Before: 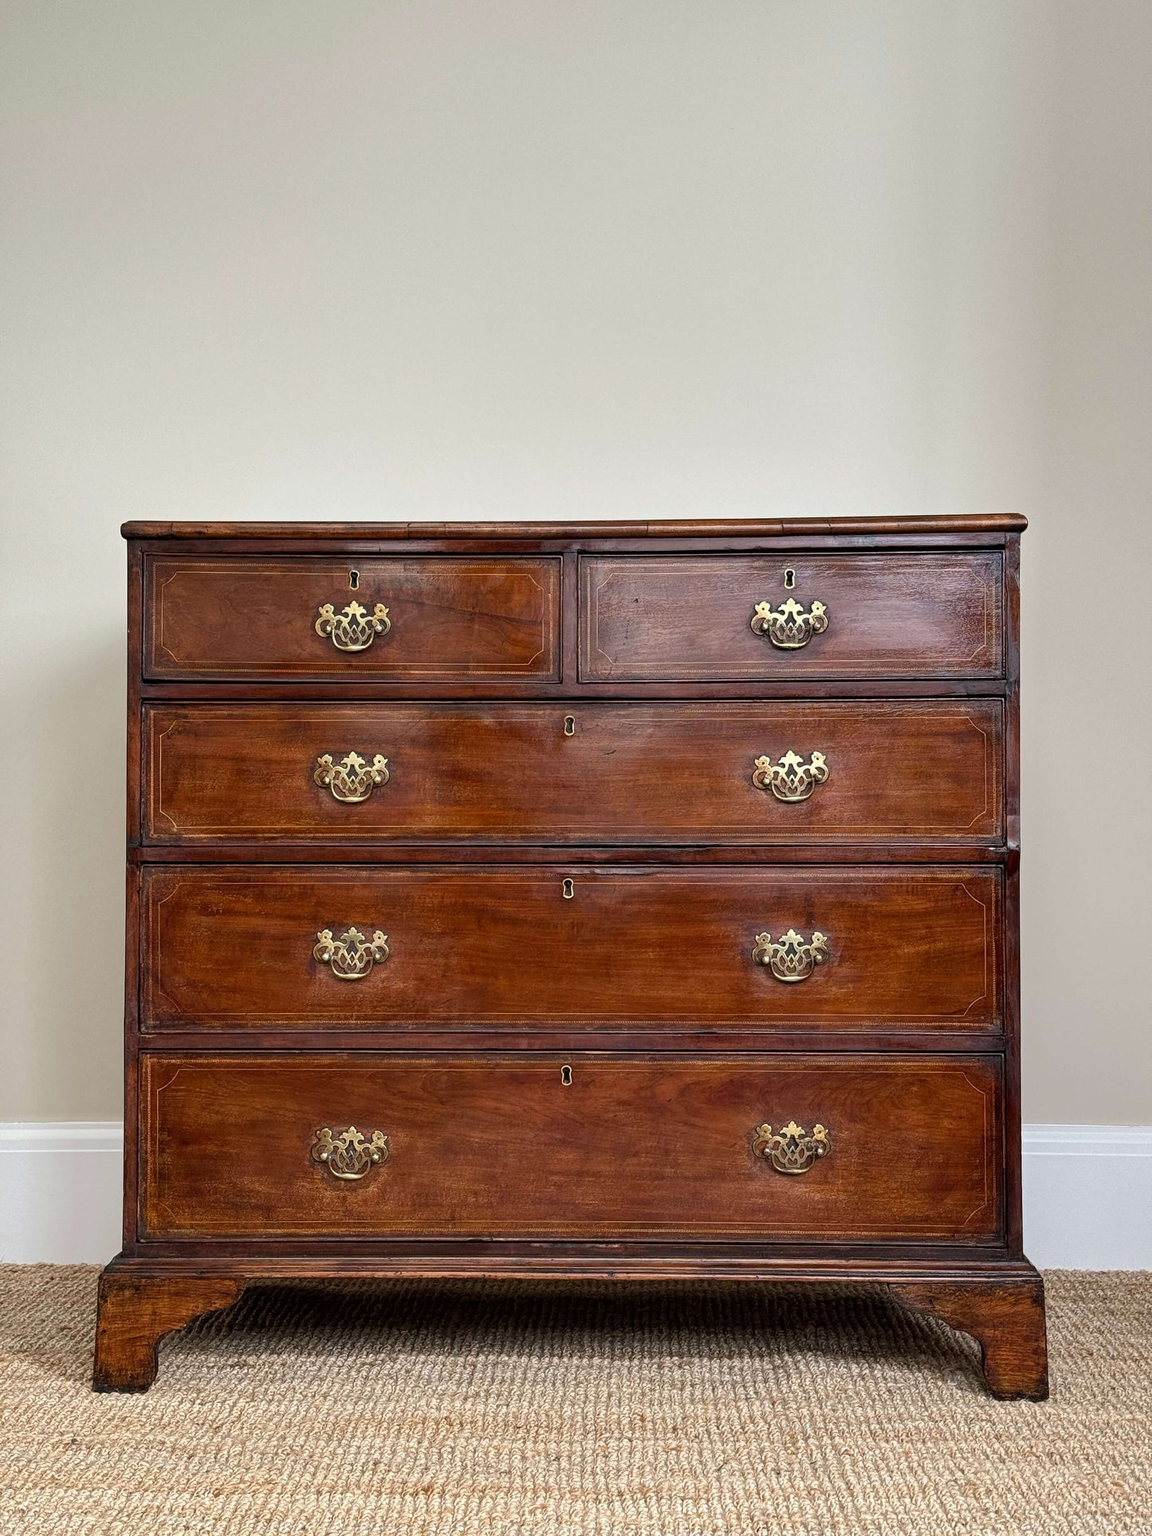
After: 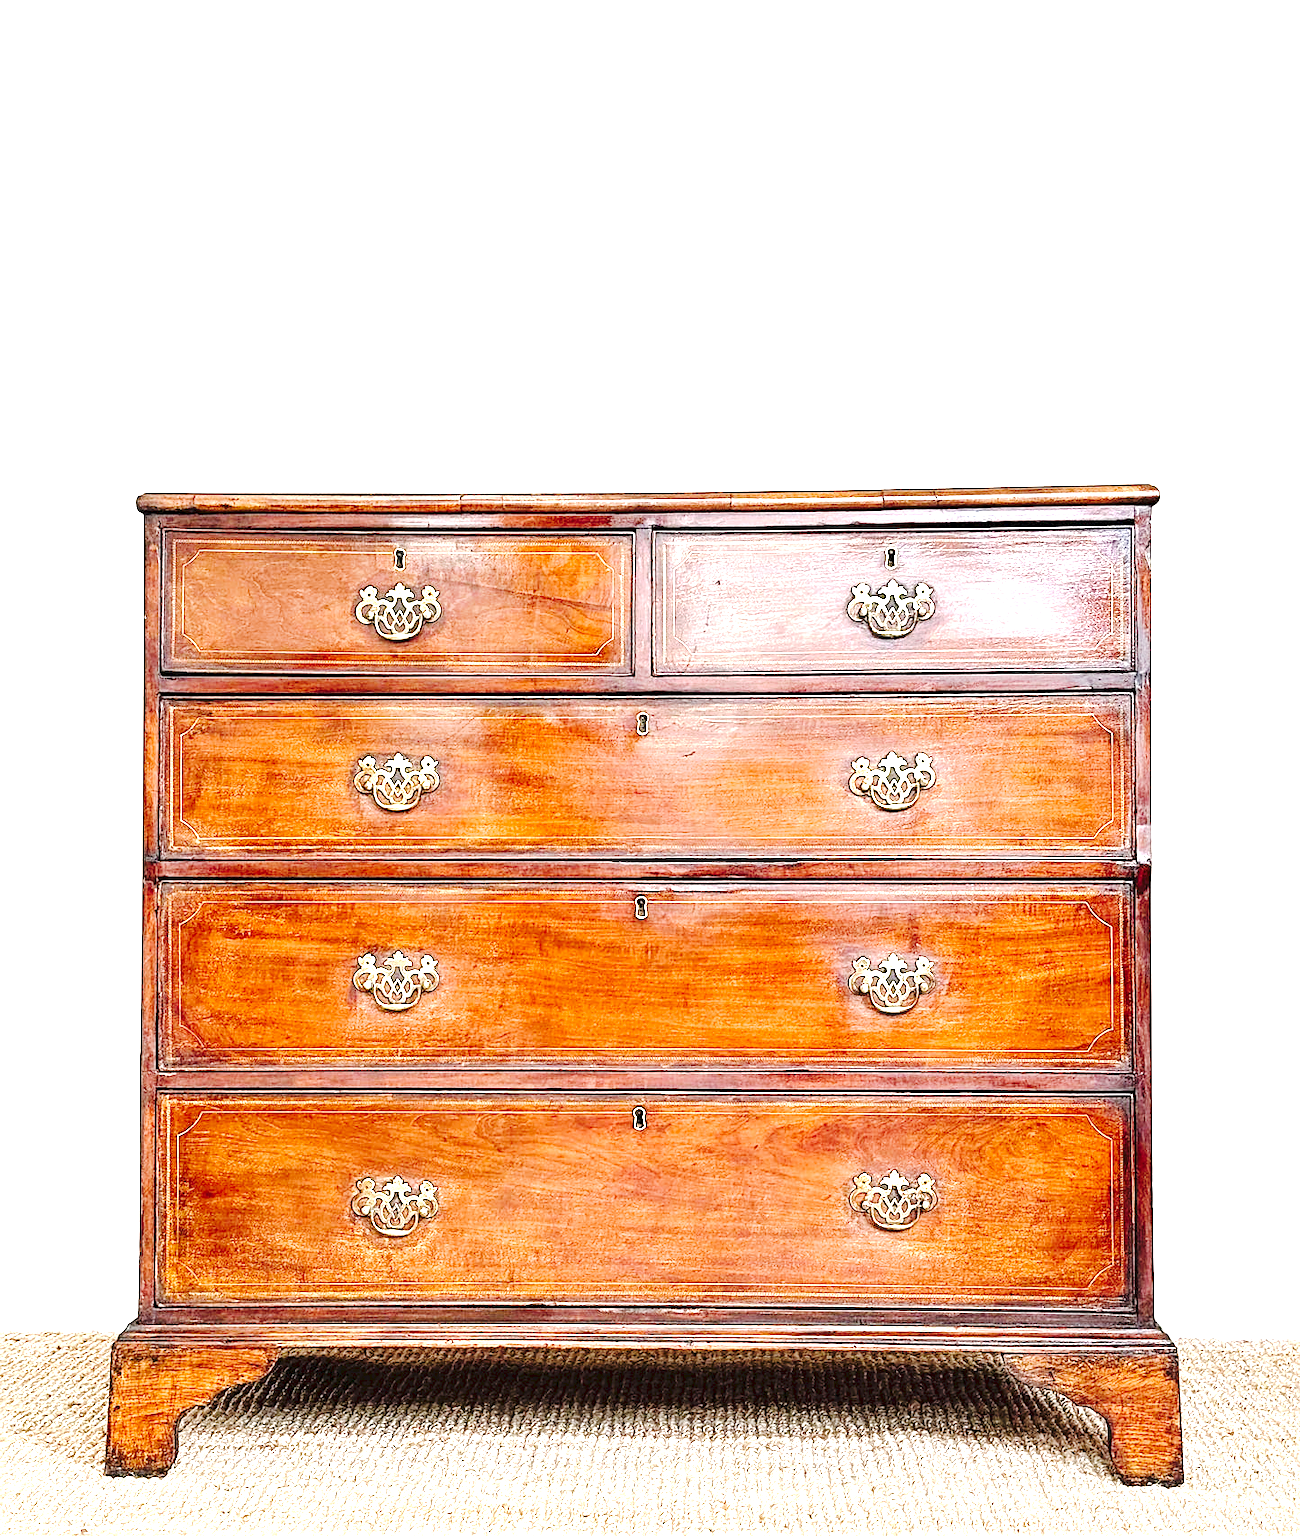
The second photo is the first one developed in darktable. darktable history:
crop and rotate: top 5.524%, bottom 5.879%
tone curve: curves: ch0 [(0, 0) (0.003, 0.054) (0.011, 0.057) (0.025, 0.056) (0.044, 0.062) (0.069, 0.071) (0.1, 0.088) (0.136, 0.111) (0.177, 0.146) (0.224, 0.19) (0.277, 0.261) (0.335, 0.363) (0.399, 0.458) (0.468, 0.562) (0.543, 0.653) (0.623, 0.725) (0.709, 0.801) (0.801, 0.853) (0.898, 0.915) (1, 1)], preserve colors none
exposure: exposure 2.245 EV, compensate exposure bias true, compensate highlight preservation false
sharpen: on, module defaults
